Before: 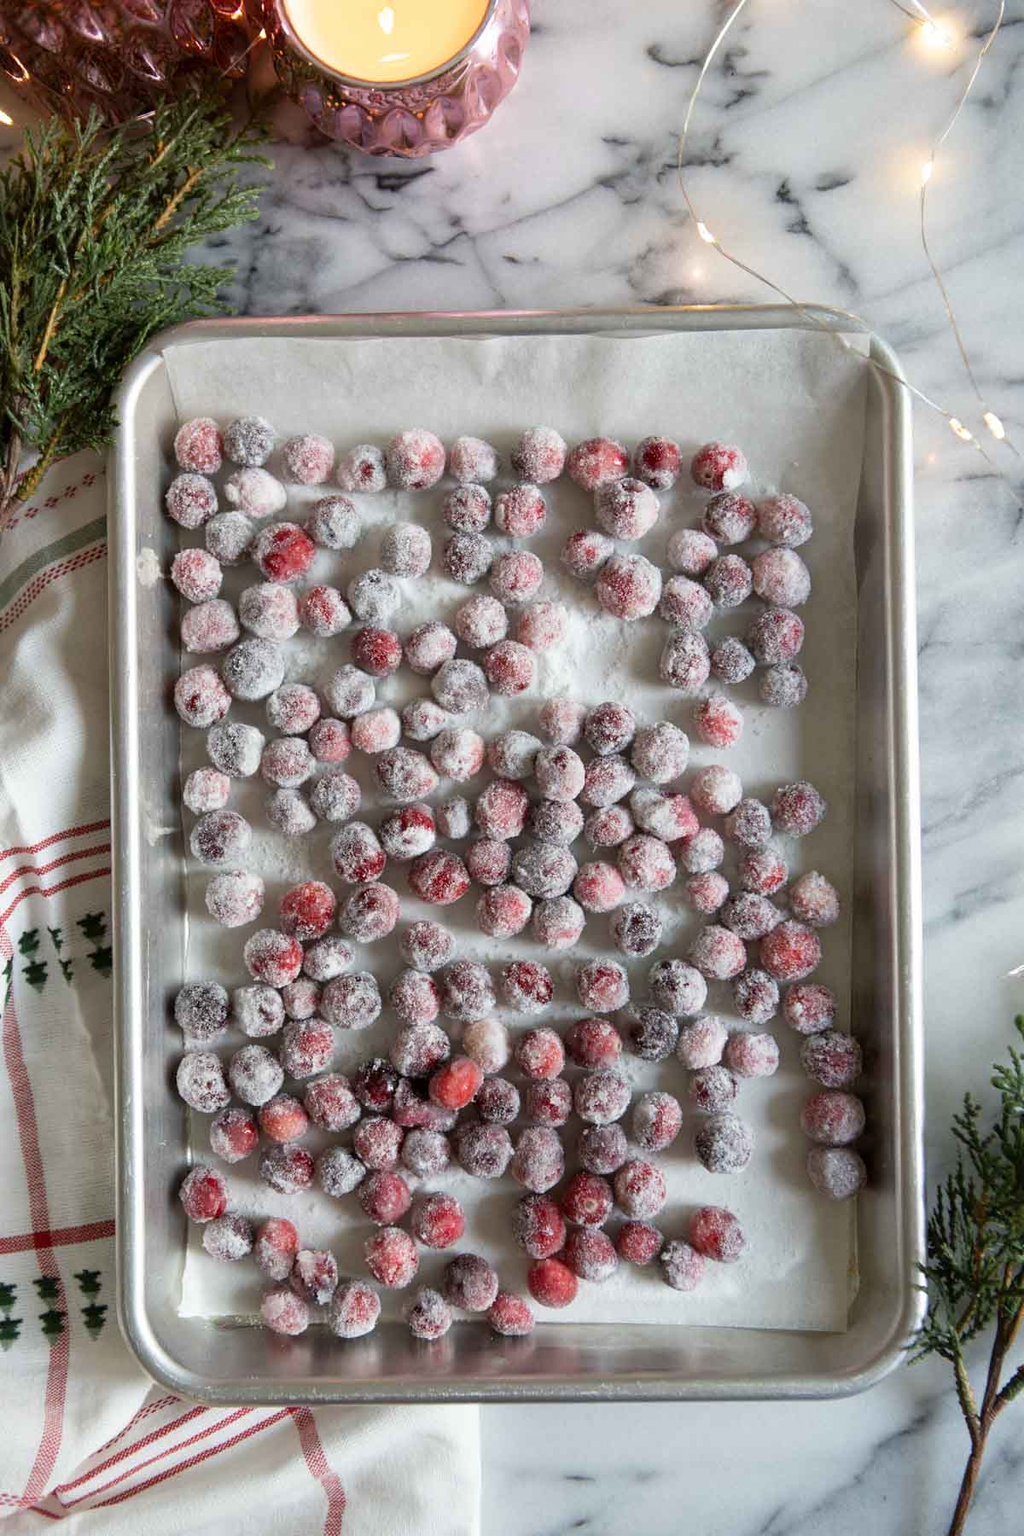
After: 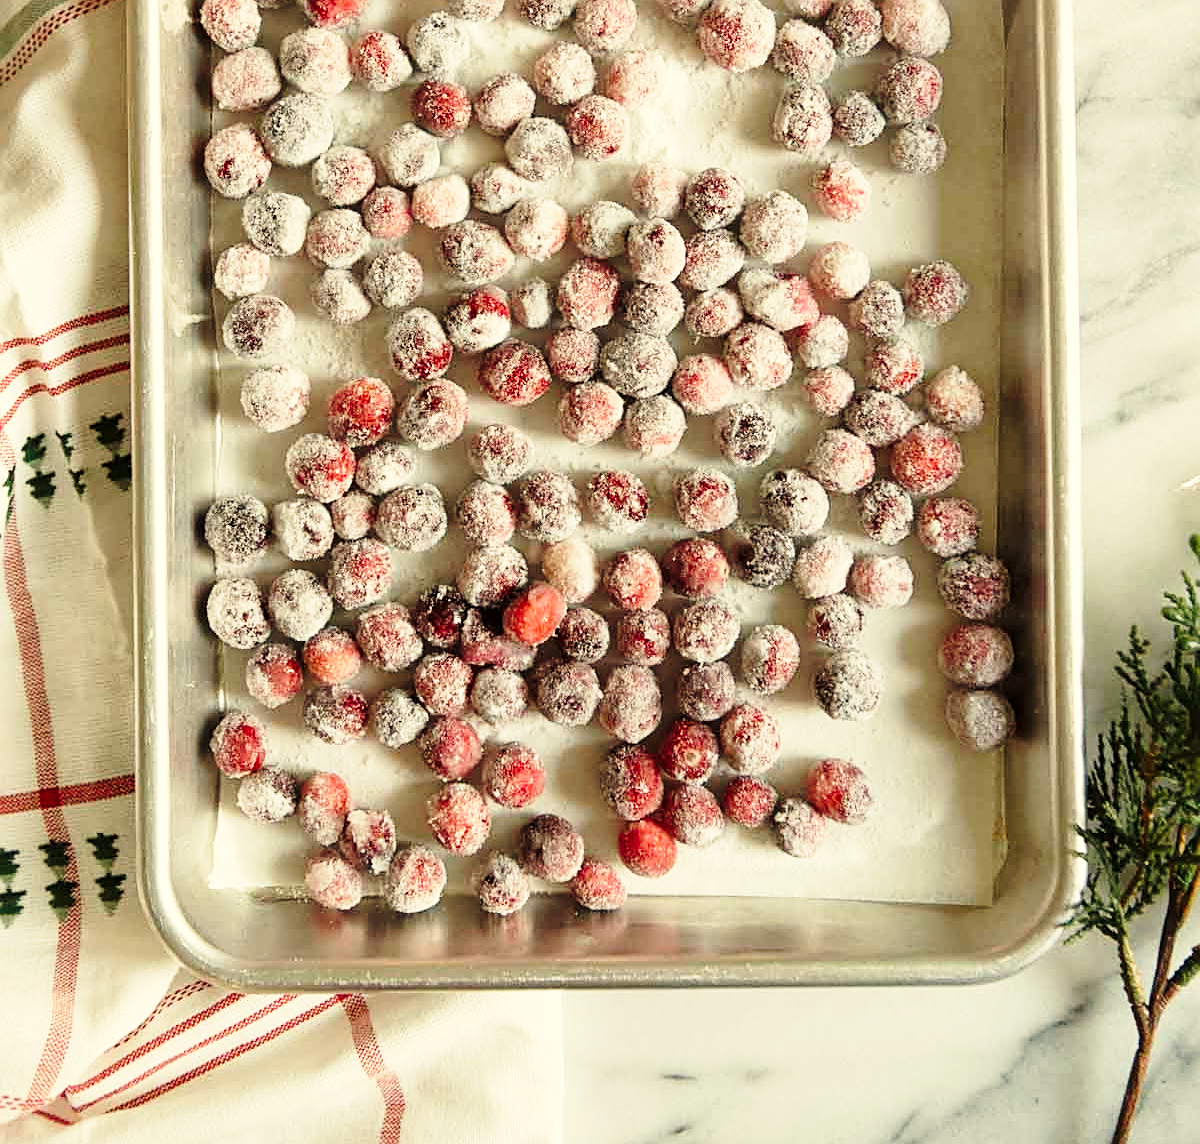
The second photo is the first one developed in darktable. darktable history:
white balance: red 1.08, blue 0.791
sharpen: on, module defaults
crop and rotate: top 36.435%
base curve: curves: ch0 [(0, 0) (0.028, 0.03) (0.121, 0.232) (0.46, 0.748) (0.859, 0.968) (1, 1)], preserve colors none
